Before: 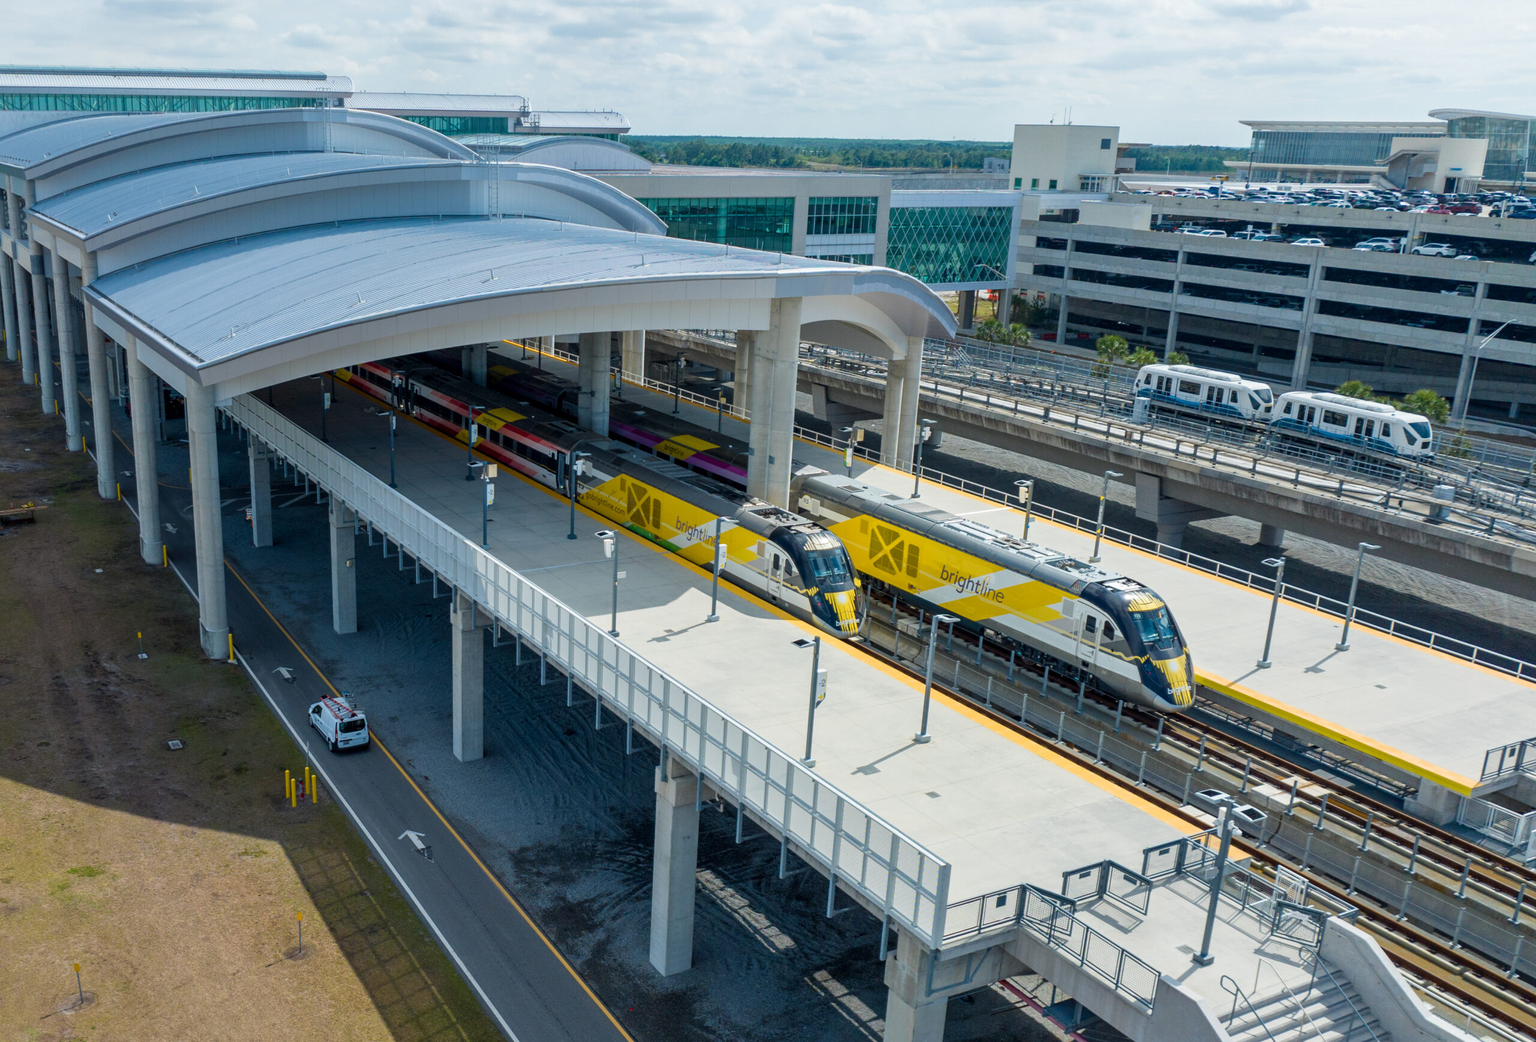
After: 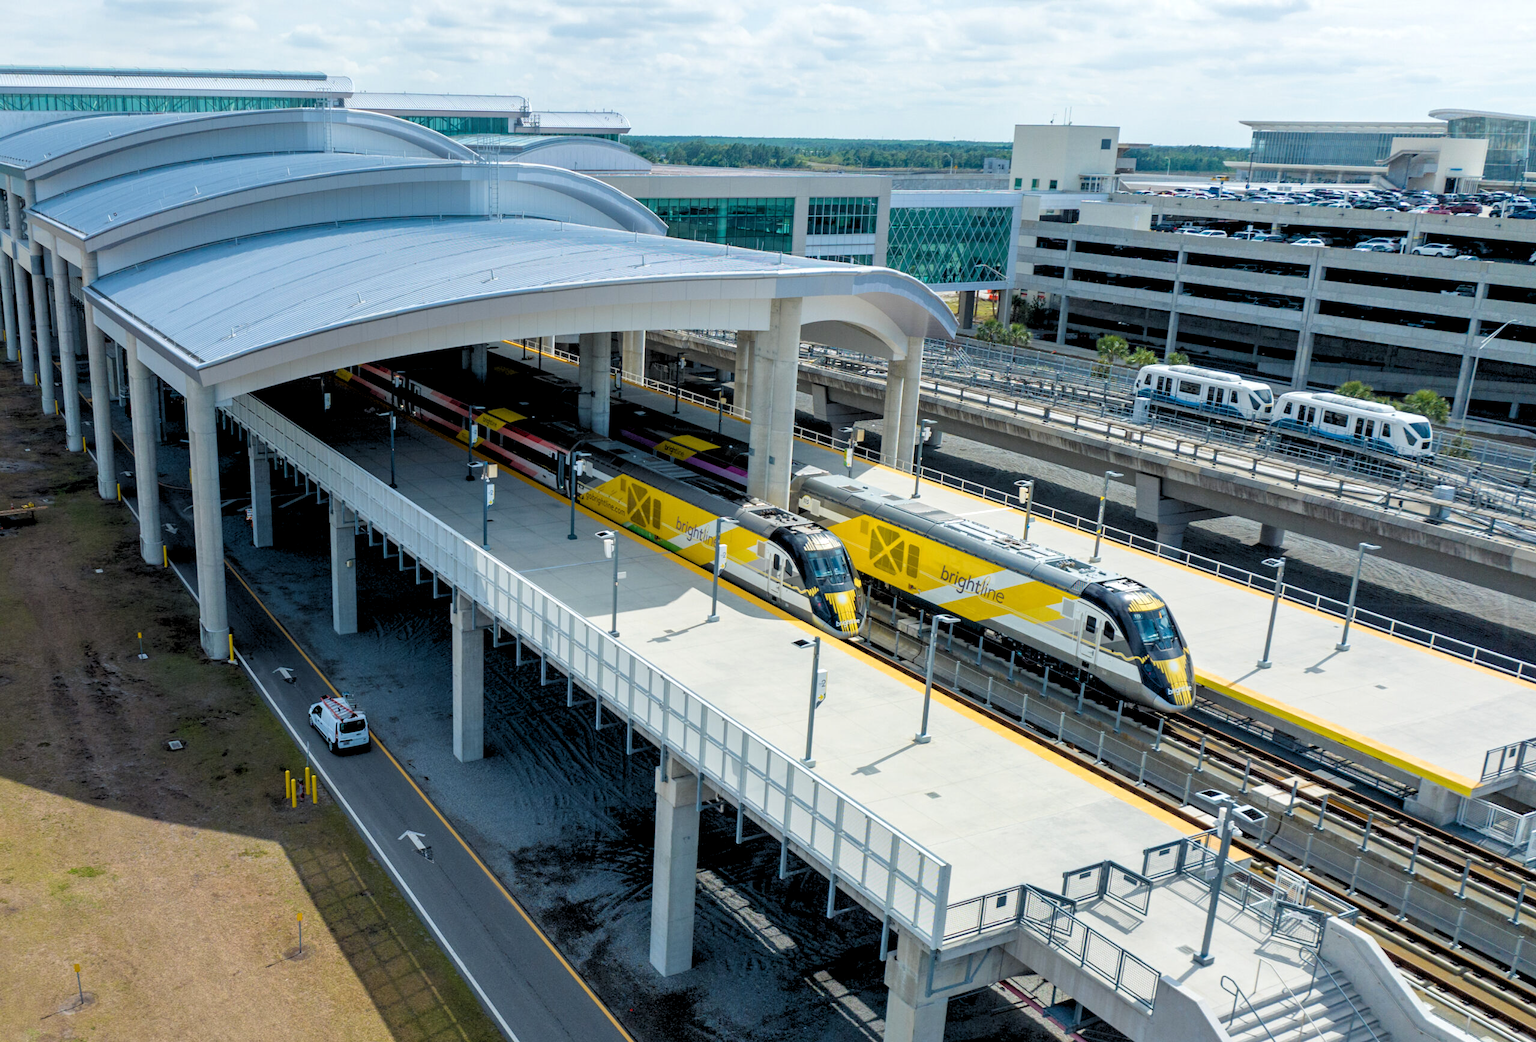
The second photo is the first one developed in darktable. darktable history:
rgb levels: levels [[0.013, 0.434, 0.89], [0, 0.5, 1], [0, 0.5, 1]]
exposure: compensate highlight preservation false
